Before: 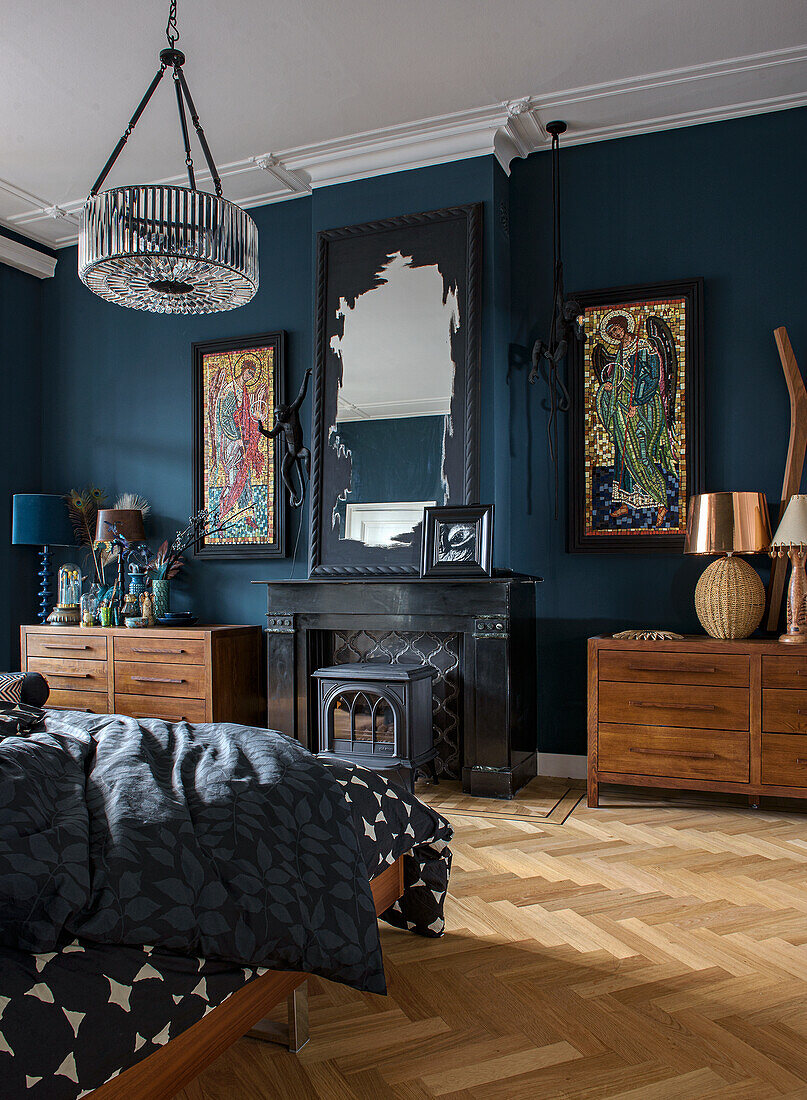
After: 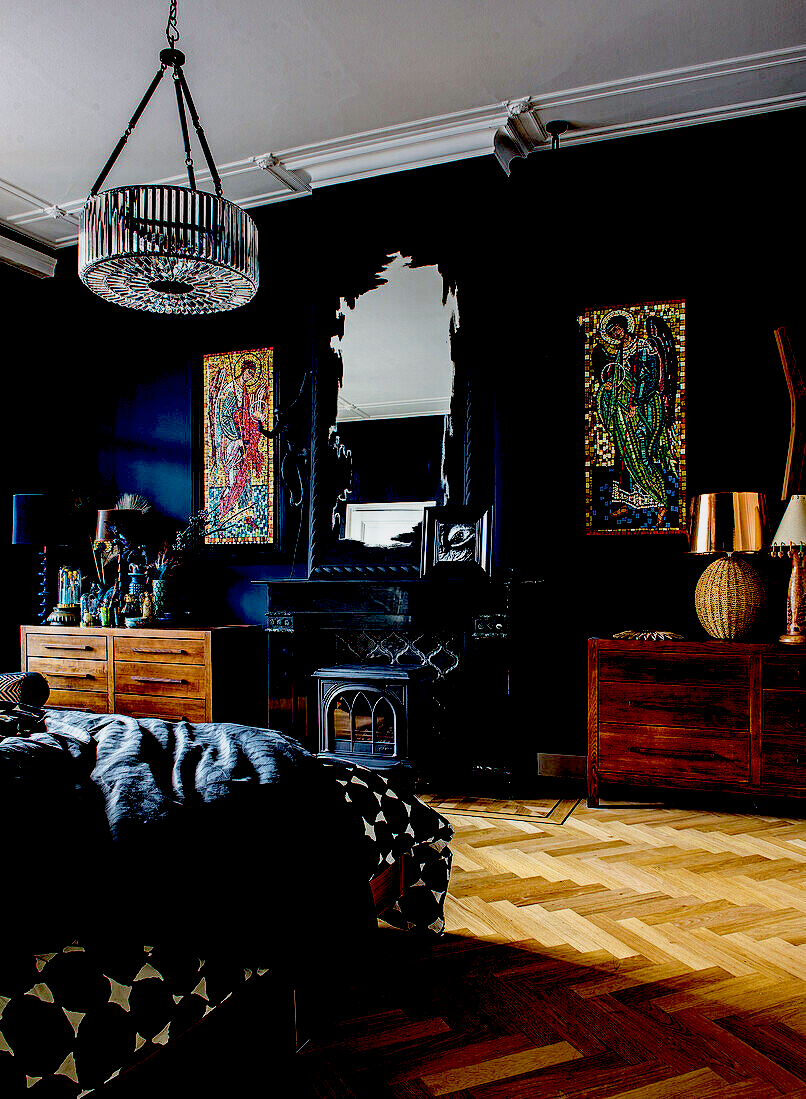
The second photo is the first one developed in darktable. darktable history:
color balance rgb: shadows lift › luminance -9.47%, power › chroma 0.488%, power › hue 214.97°, perceptual saturation grading › global saturation -0.083%, global vibrance 20%
base curve: curves: ch0 [(0, 0) (0.088, 0.125) (0.176, 0.251) (0.354, 0.501) (0.613, 0.749) (1, 0.877)], preserve colors none
crop and rotate: left 0.114%, bottom 0.004%
exposure: black level correction 0.099, exposure -0.091 EV, compensate highlight preservation false
